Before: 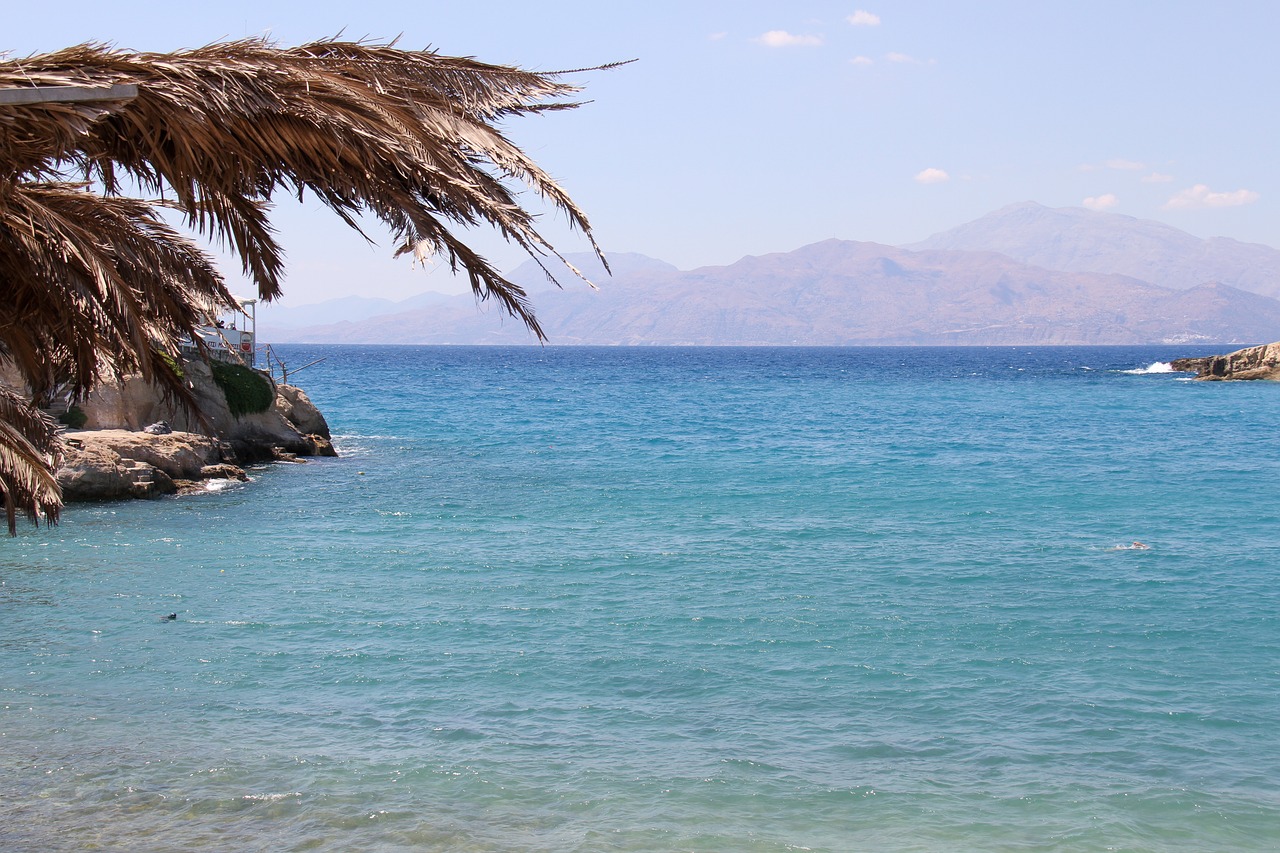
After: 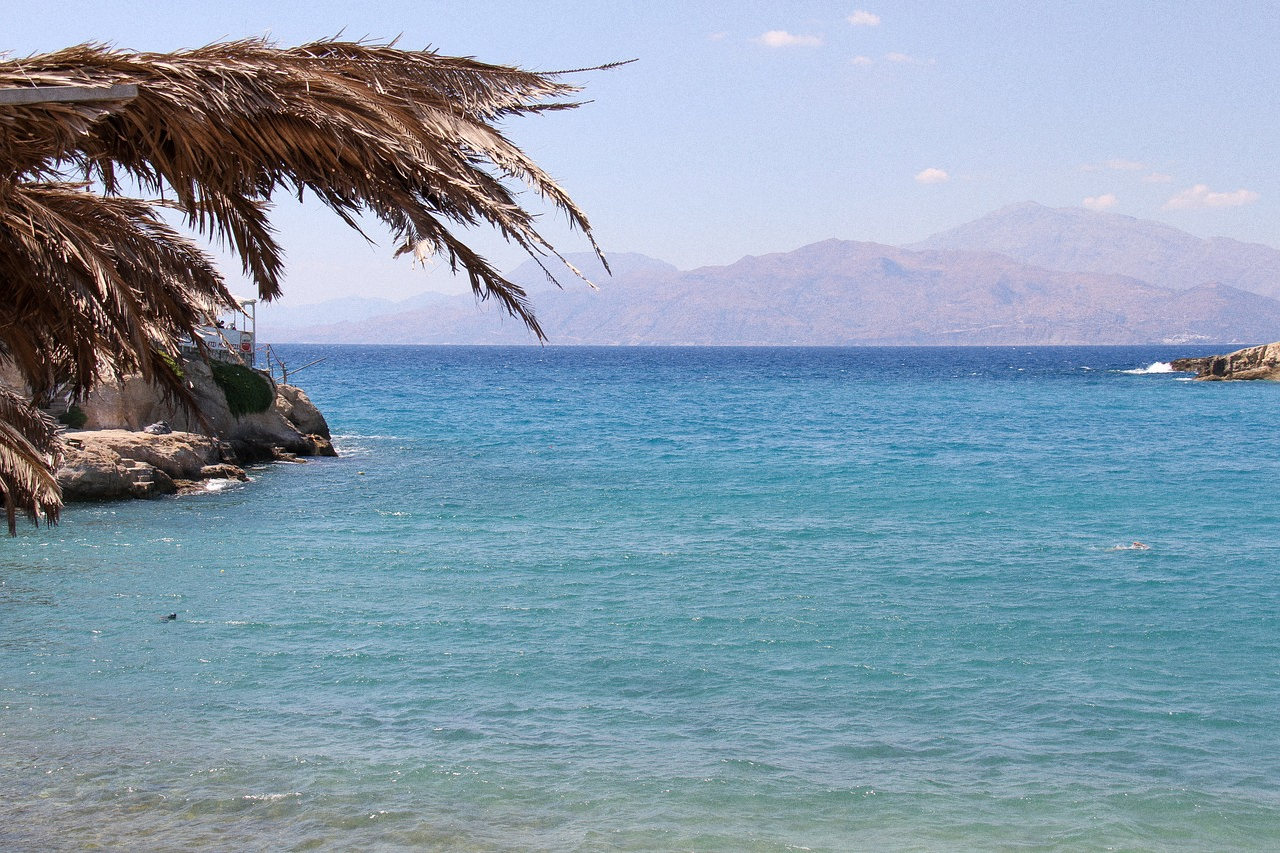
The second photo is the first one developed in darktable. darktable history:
shadows and highlights: radius 125.46, shadows 30.51, highlights -30.51, low approximation 0.01, soften with gaussian
grain: on, module defaults
